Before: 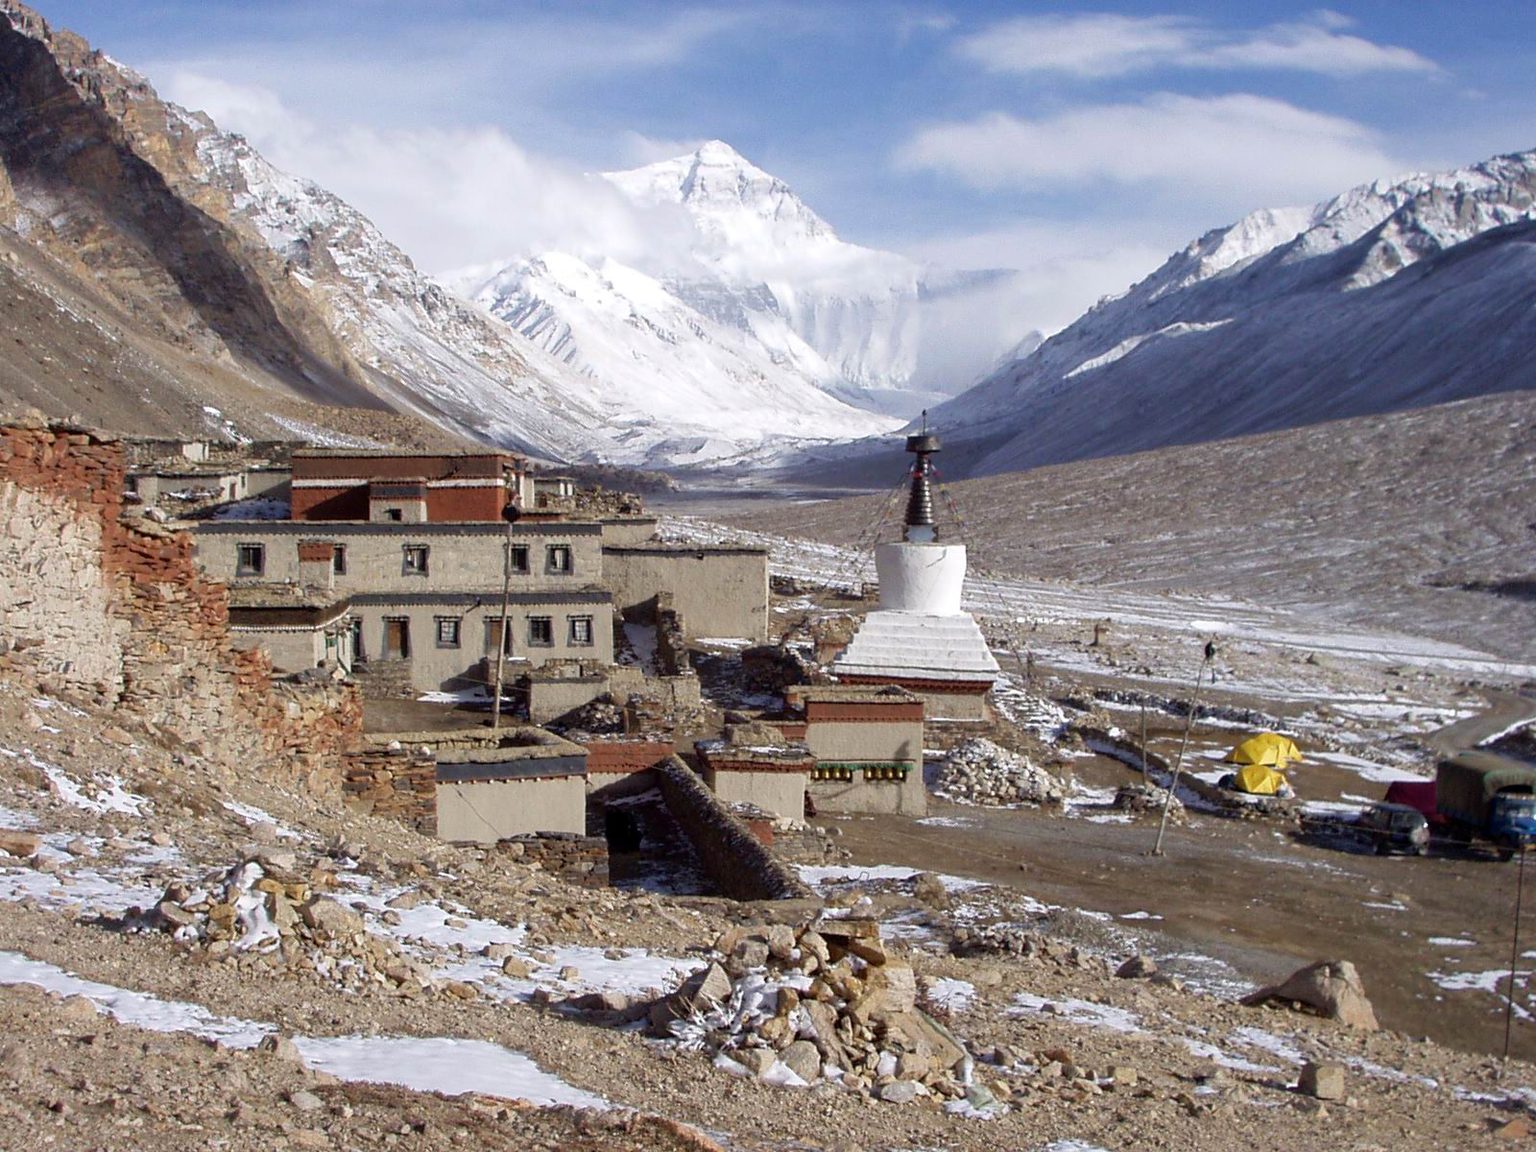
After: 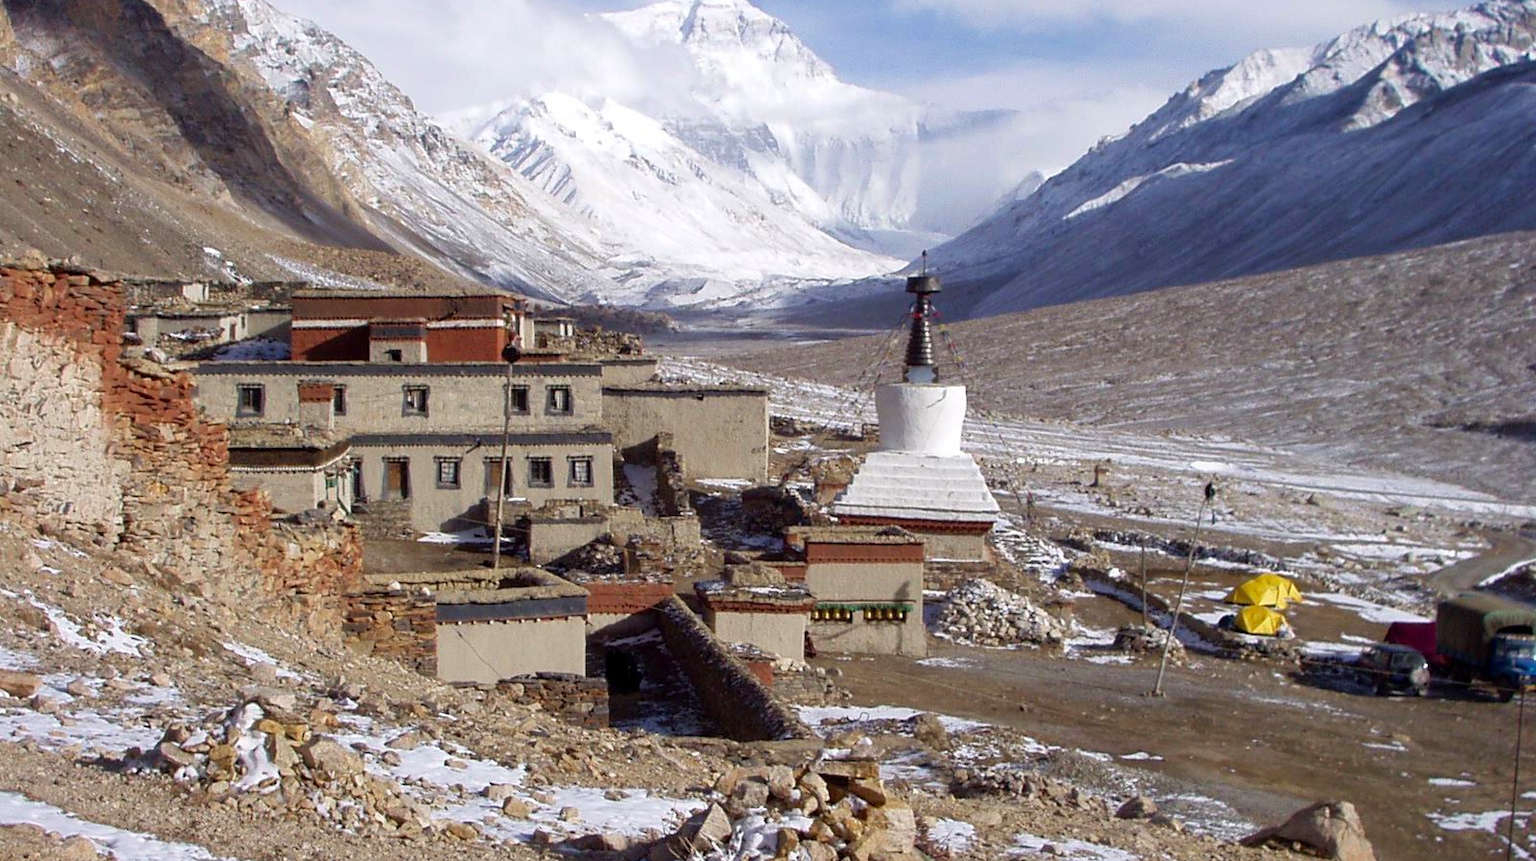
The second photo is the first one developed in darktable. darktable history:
color correction: highlights b* 0.051, saturation 1.15
crop: top 13.89%, bottom 11.287%
